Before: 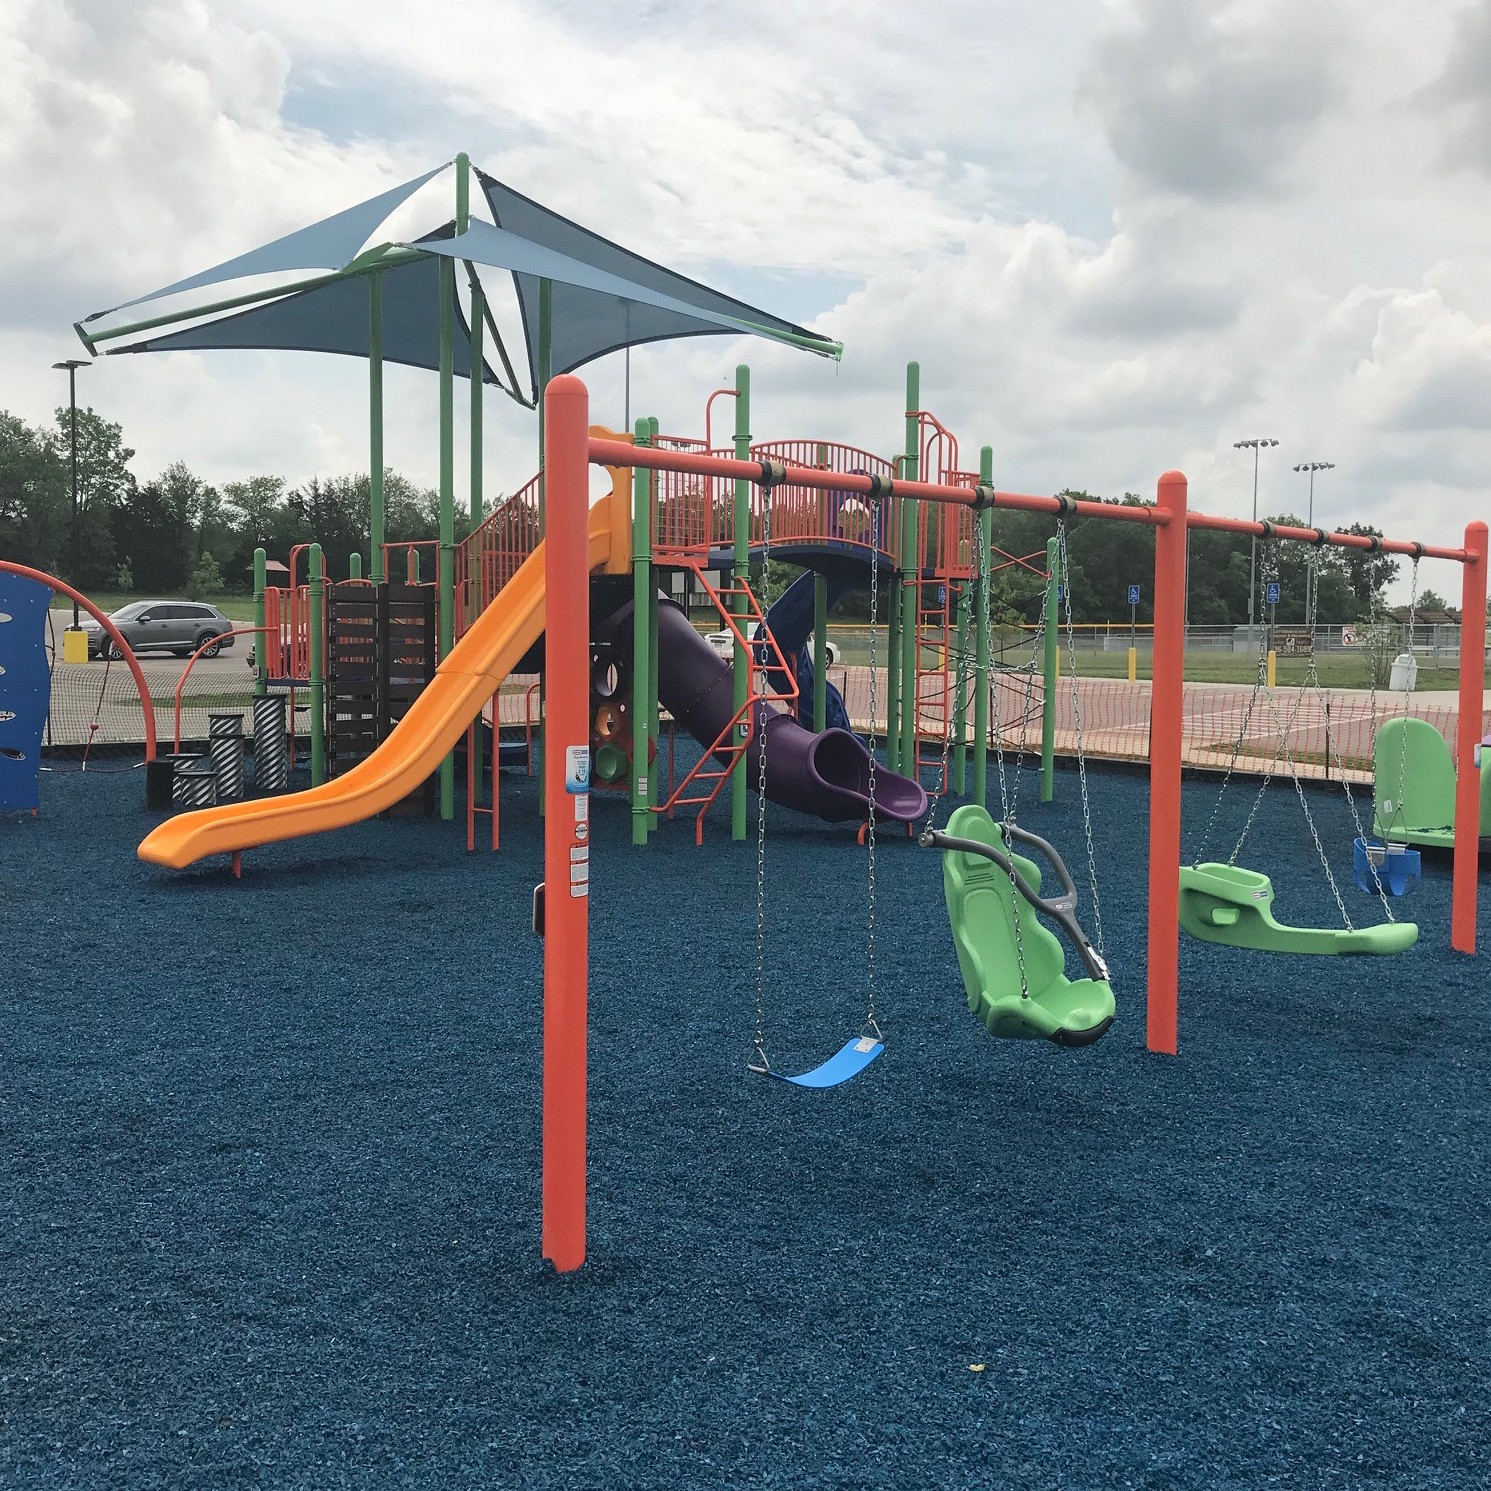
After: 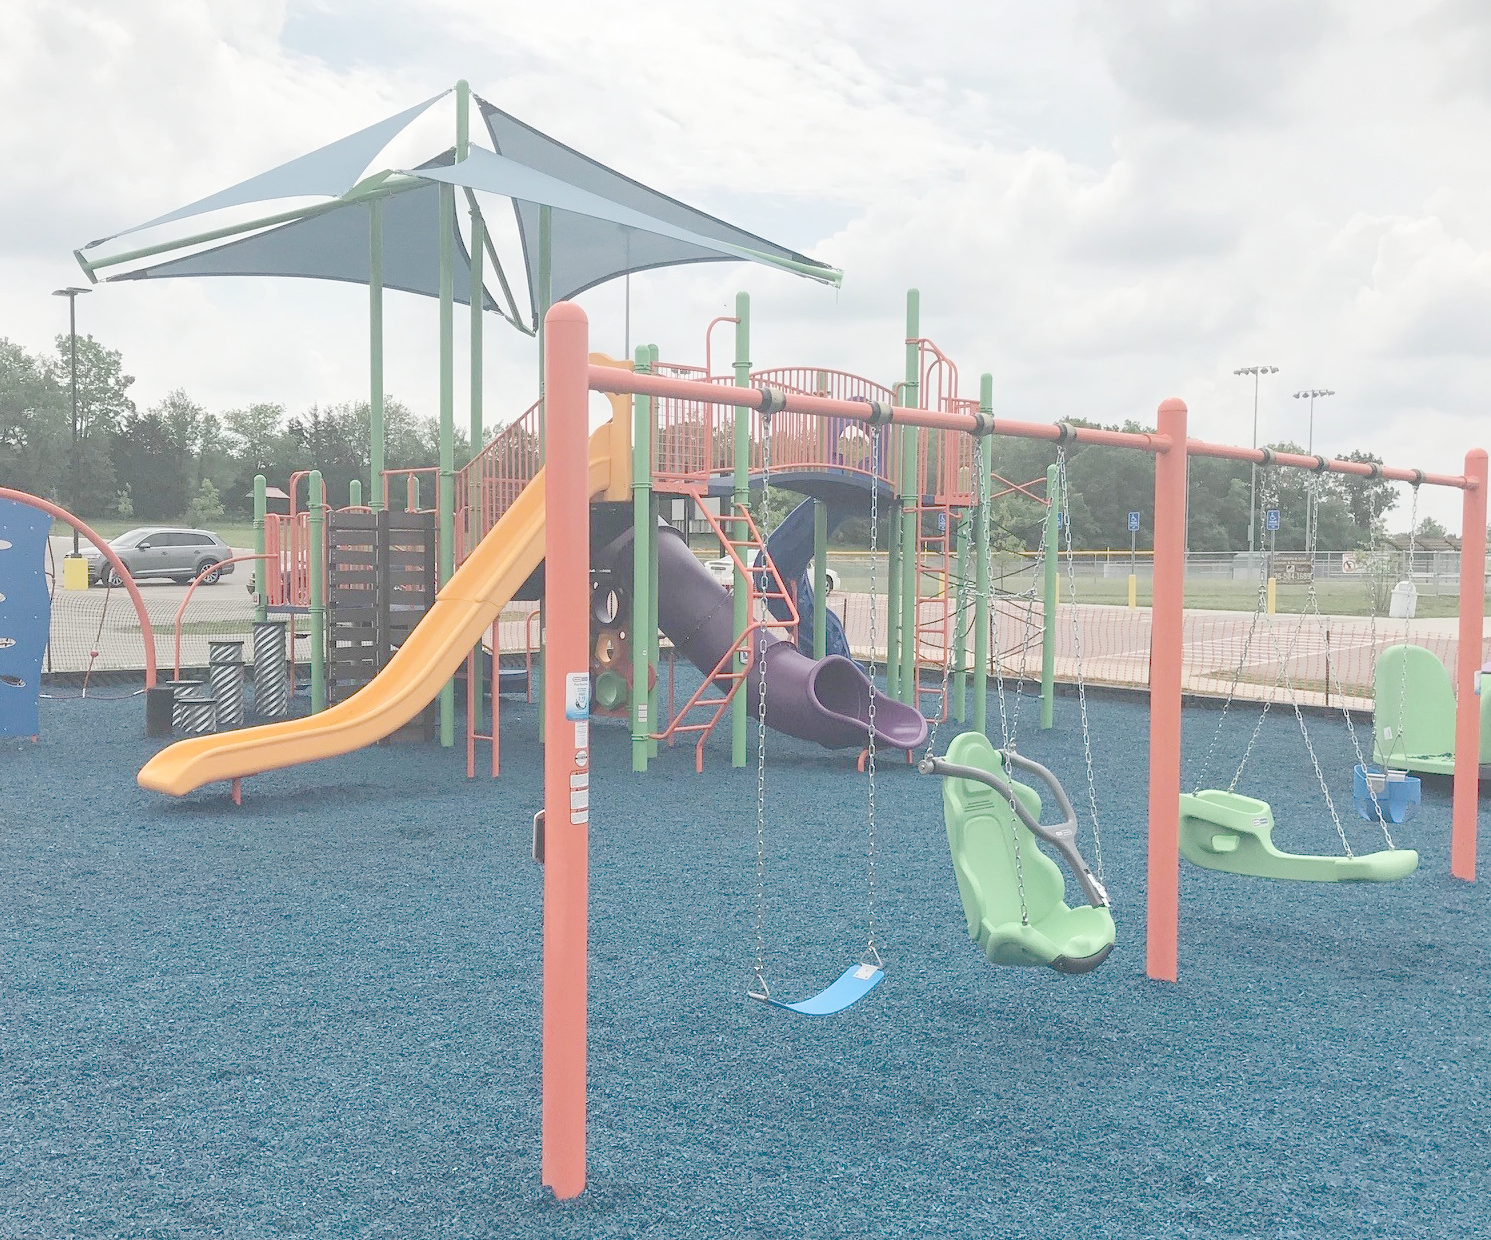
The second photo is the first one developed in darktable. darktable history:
crop: top 4.911%, bottom 11.857%
